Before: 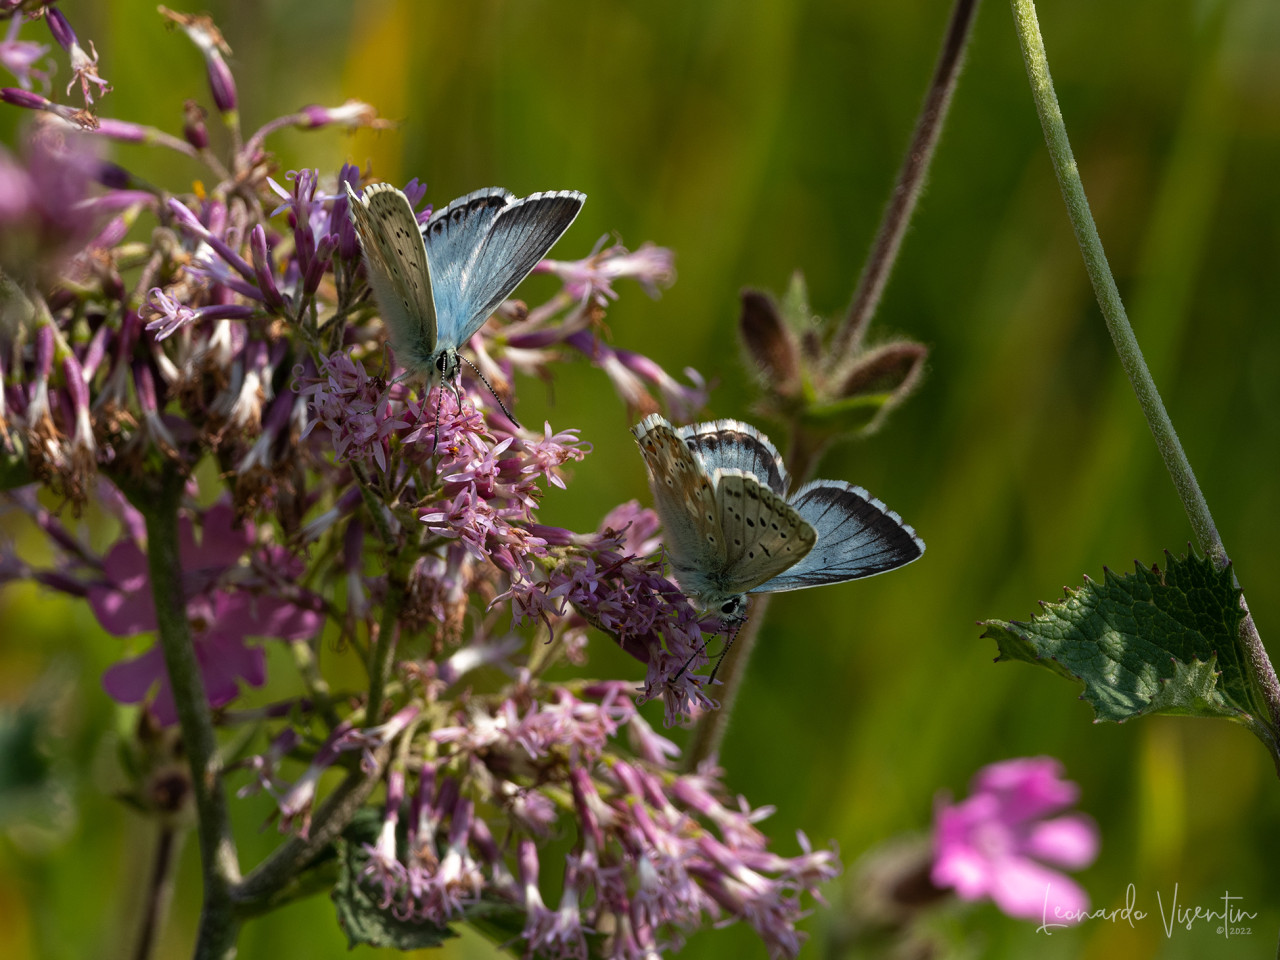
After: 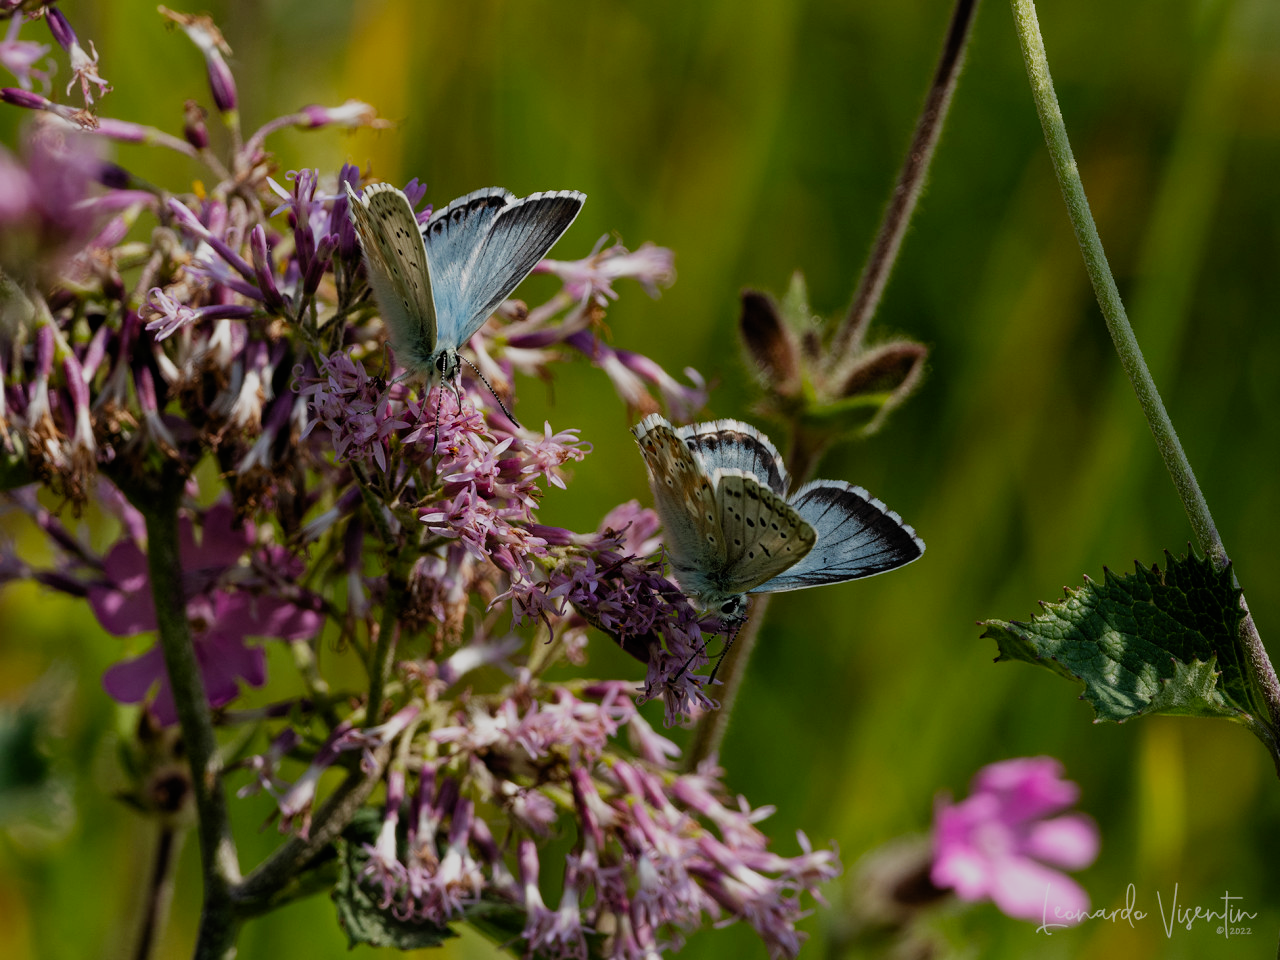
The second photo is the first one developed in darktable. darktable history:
filmic rgb: black relative exposure -7.65 EV, white relative exposure 4.56 EV, threshold 2.98 EV, hardness 3.61, add noise in highlights 0.002, preserve chrominance no, color science v3 (2019), use custom middle-gray values true, contrast in highlights soft, enable highlight reconstruction true
